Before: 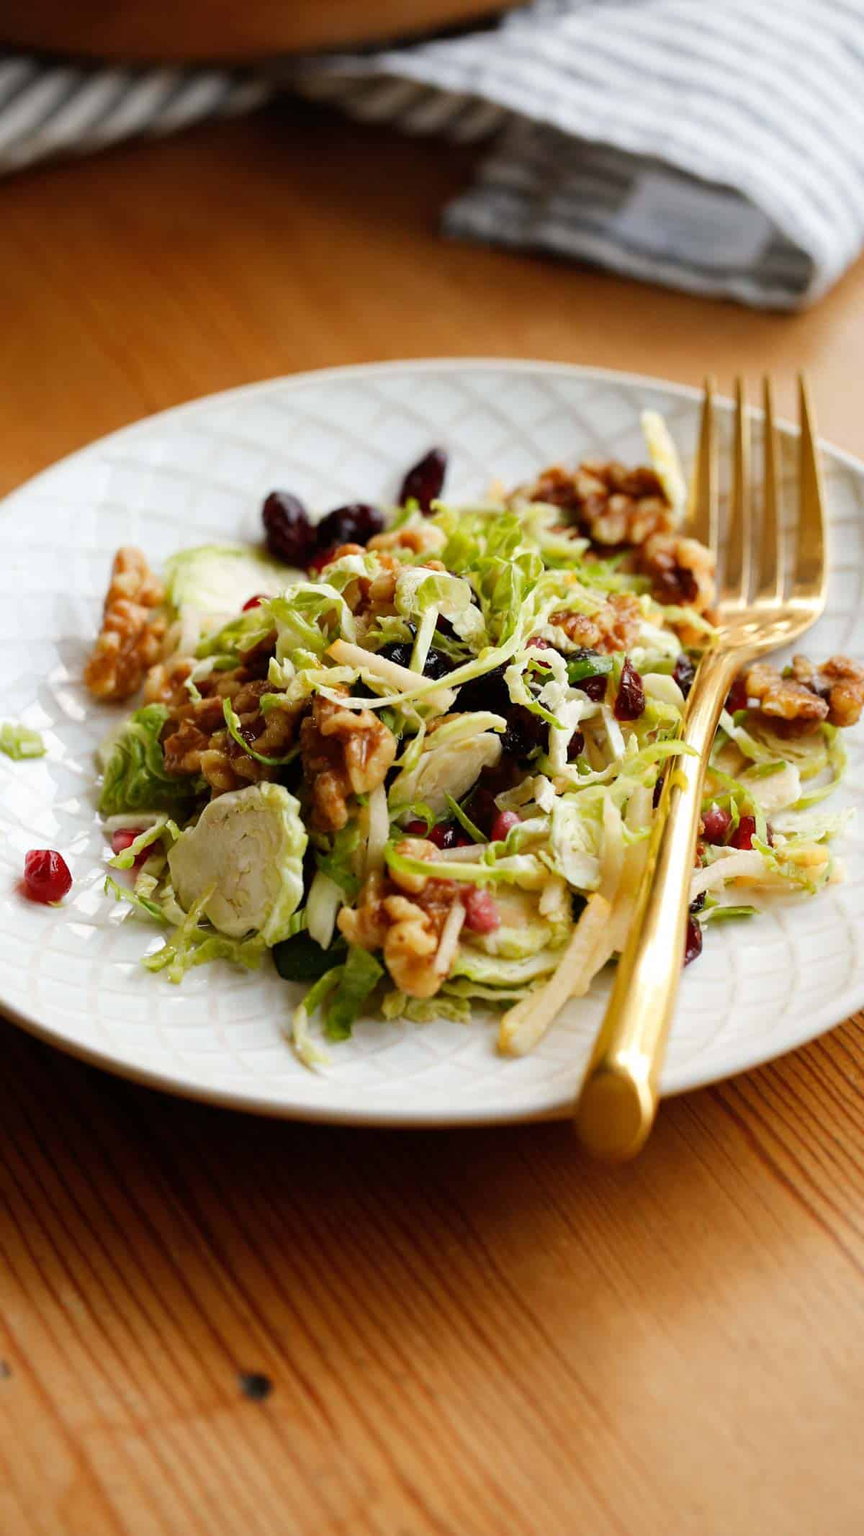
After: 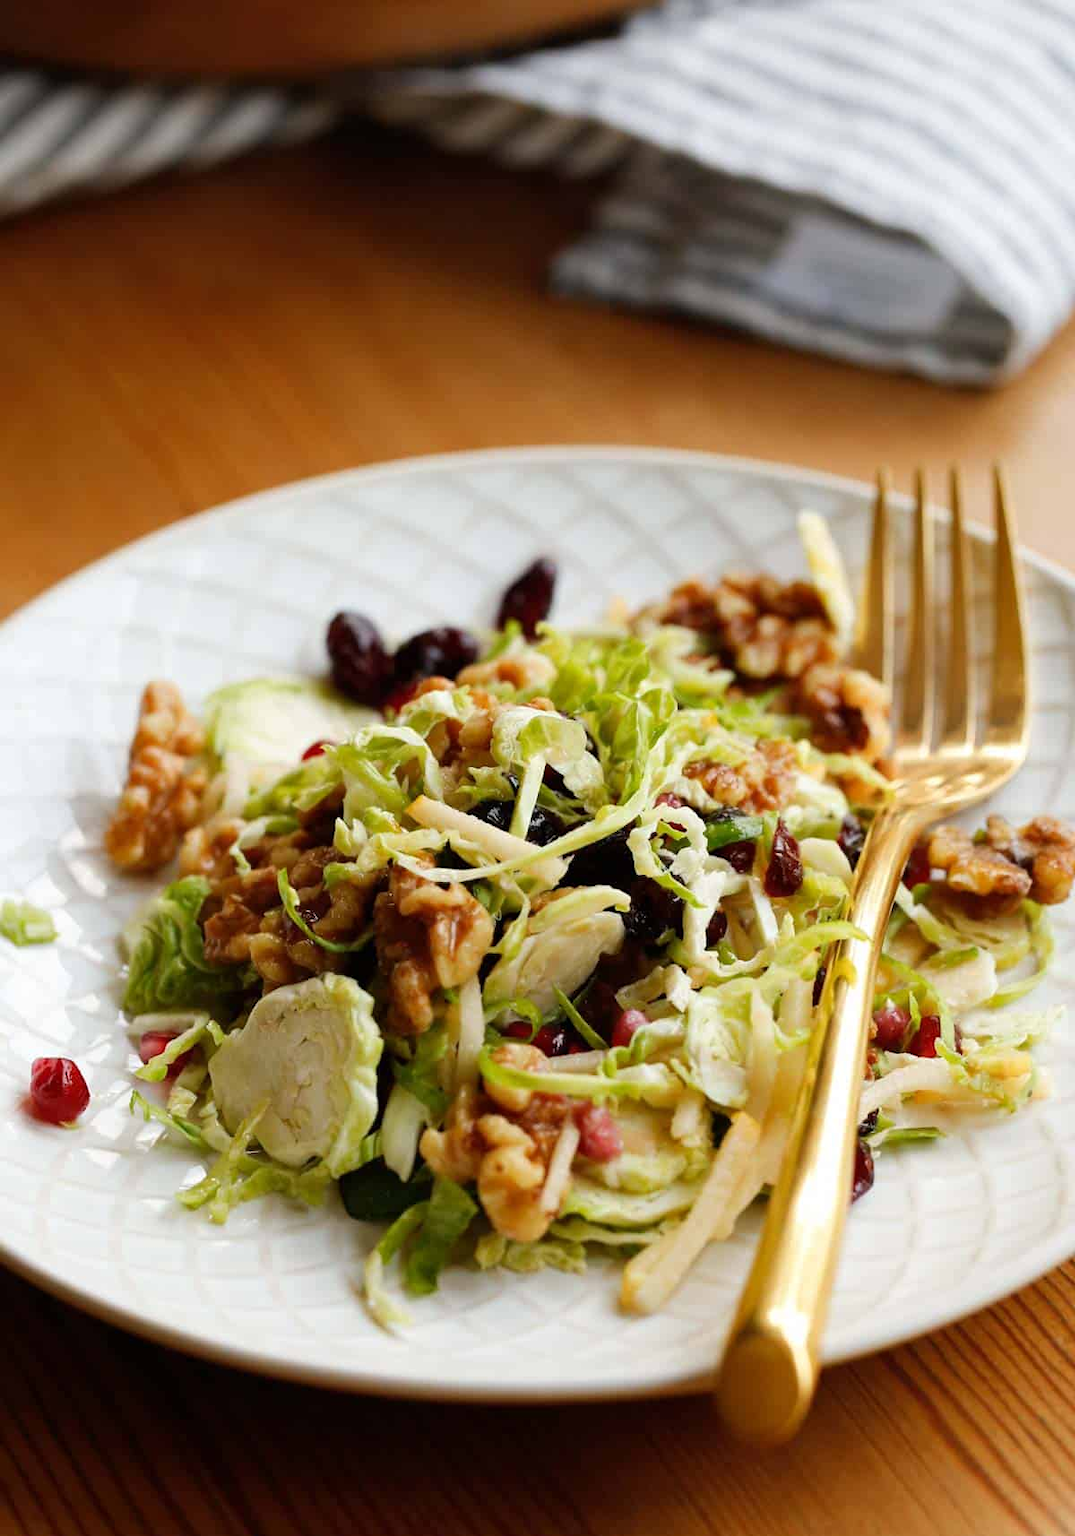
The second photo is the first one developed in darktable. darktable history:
crop: bottom 19.613%
